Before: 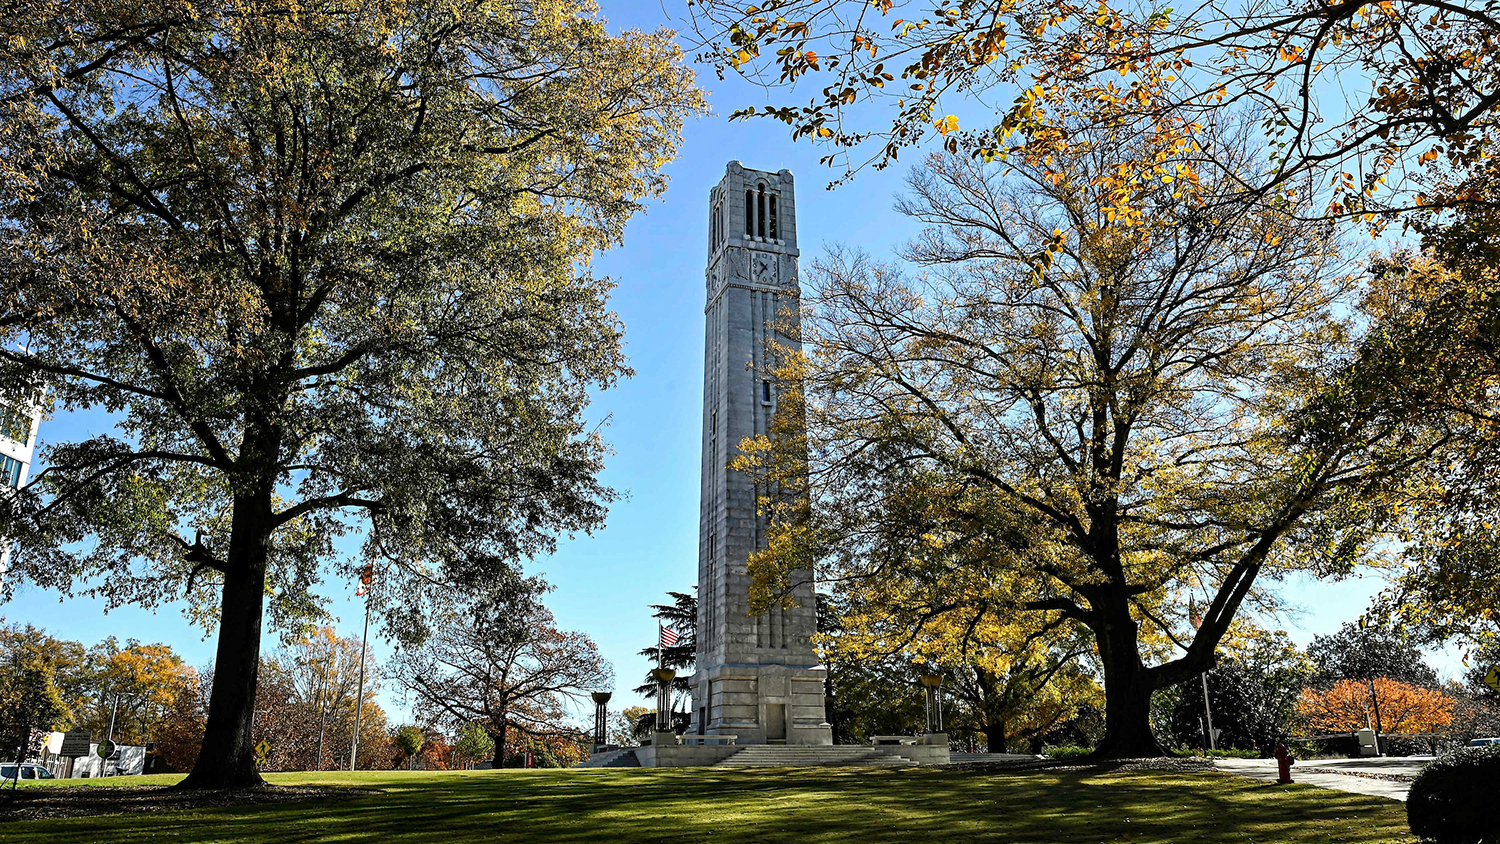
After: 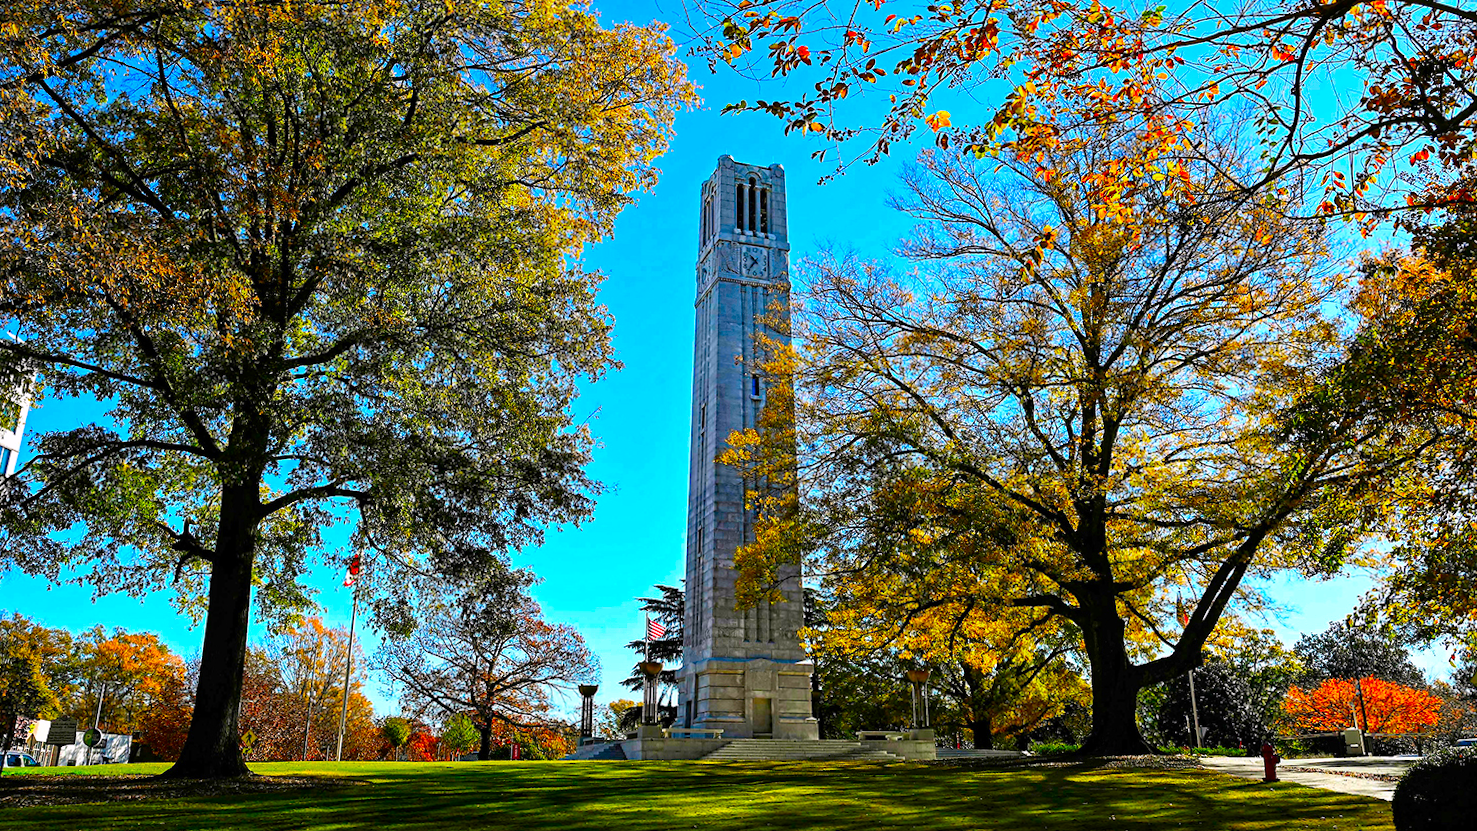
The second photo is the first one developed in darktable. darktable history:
color correction: highlights a* 1.59, highlights b* -1.7, saturation 2.48
crop and rotate: angle -0.5°
